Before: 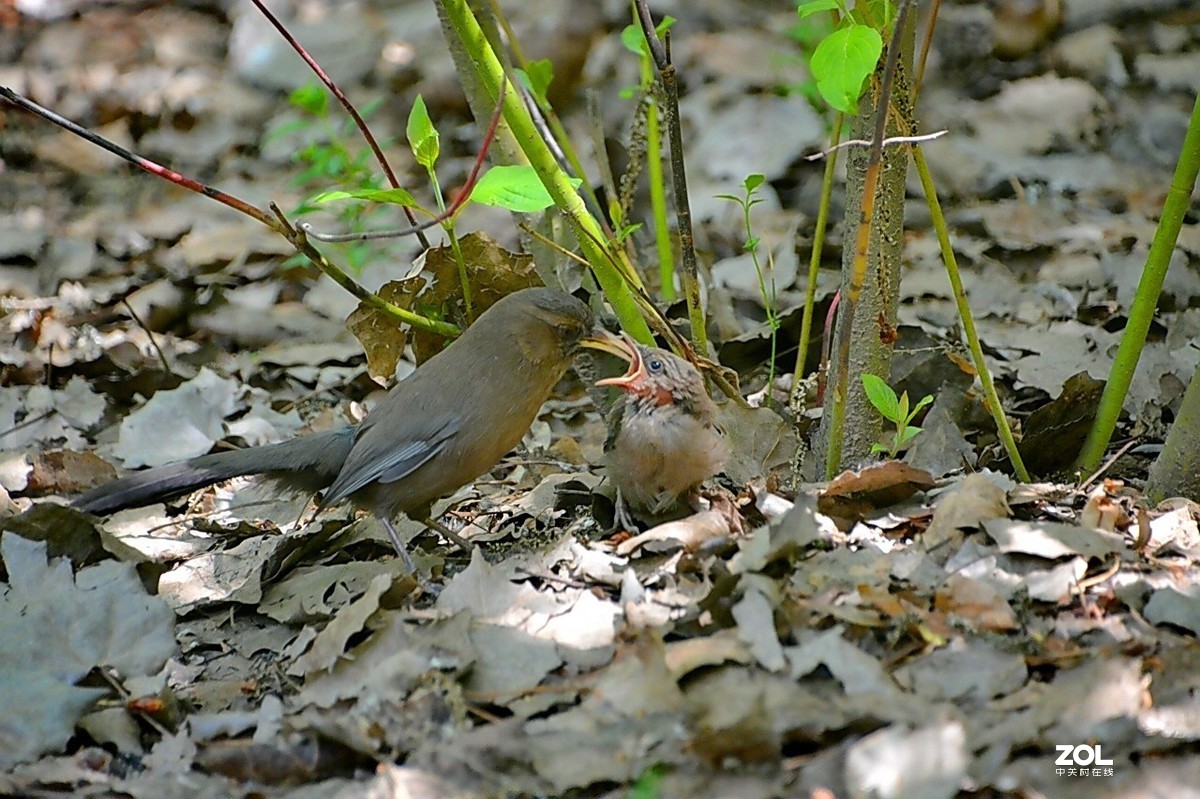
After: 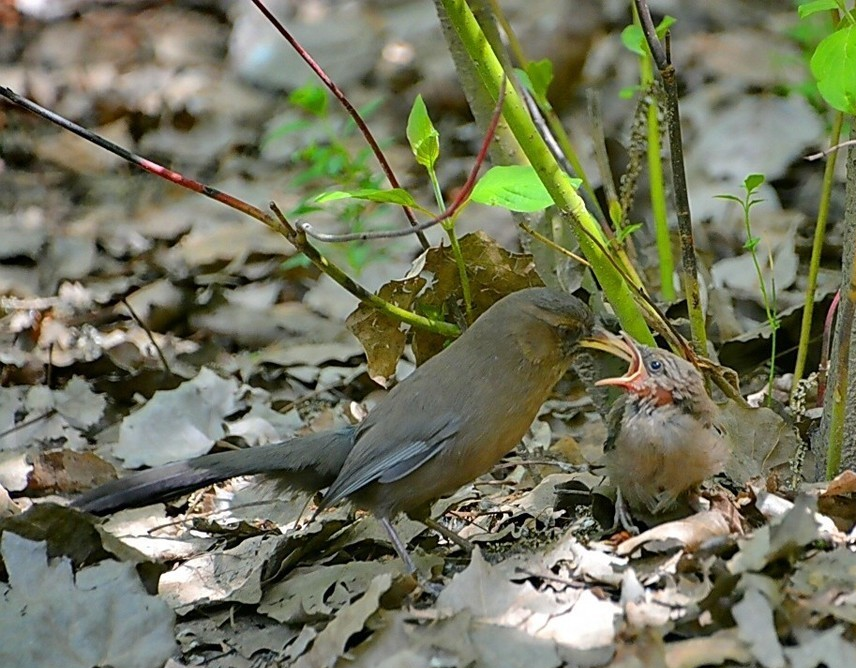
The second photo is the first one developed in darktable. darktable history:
crop: right 28.608%, bottom 16.276%
